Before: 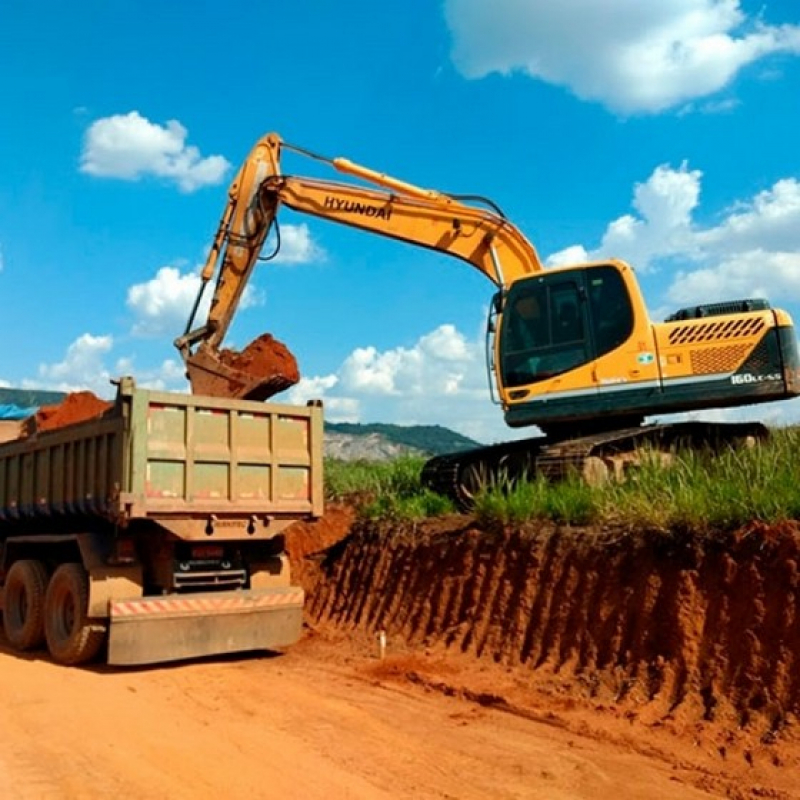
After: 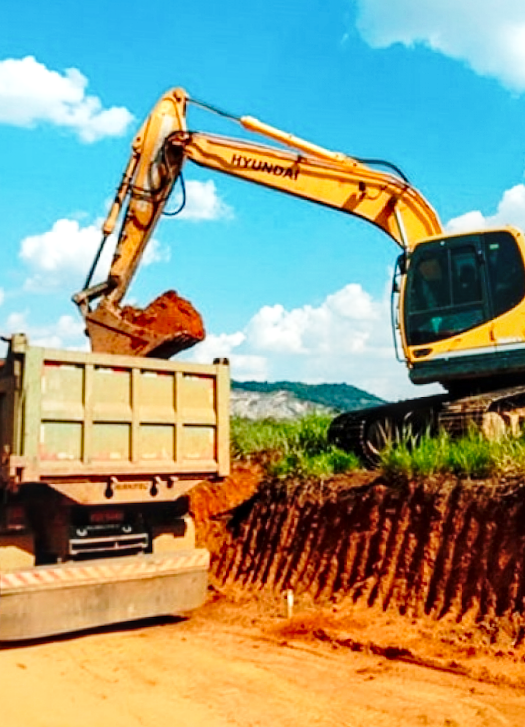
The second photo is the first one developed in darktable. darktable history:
crop: left 15.419%, right 17.914%
tone equalizer: on, module defaults
local contrast: detail 130%
rotate and perspective: rotation -0.013°, lens shift (vertical) -0.027, lens shift (horizontal) 0.178, crop left 0.016, crop right 0.989, crop top 0.082, crop bottom 0.918
base curve: curves: ch0 [(0, 0) (0.028, 0.03) (0.121, 0.232) (0.46, 0.748) (0.859, 0.968) (1, 1)], preserve colors none
